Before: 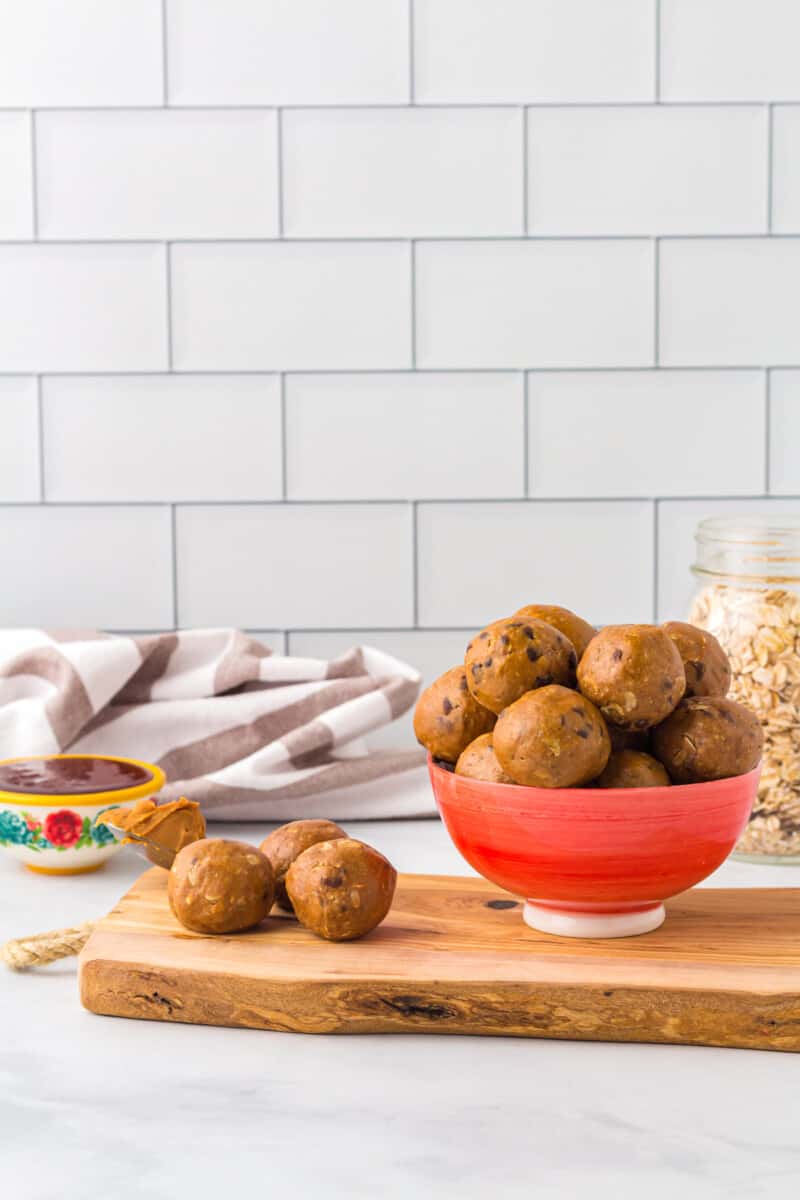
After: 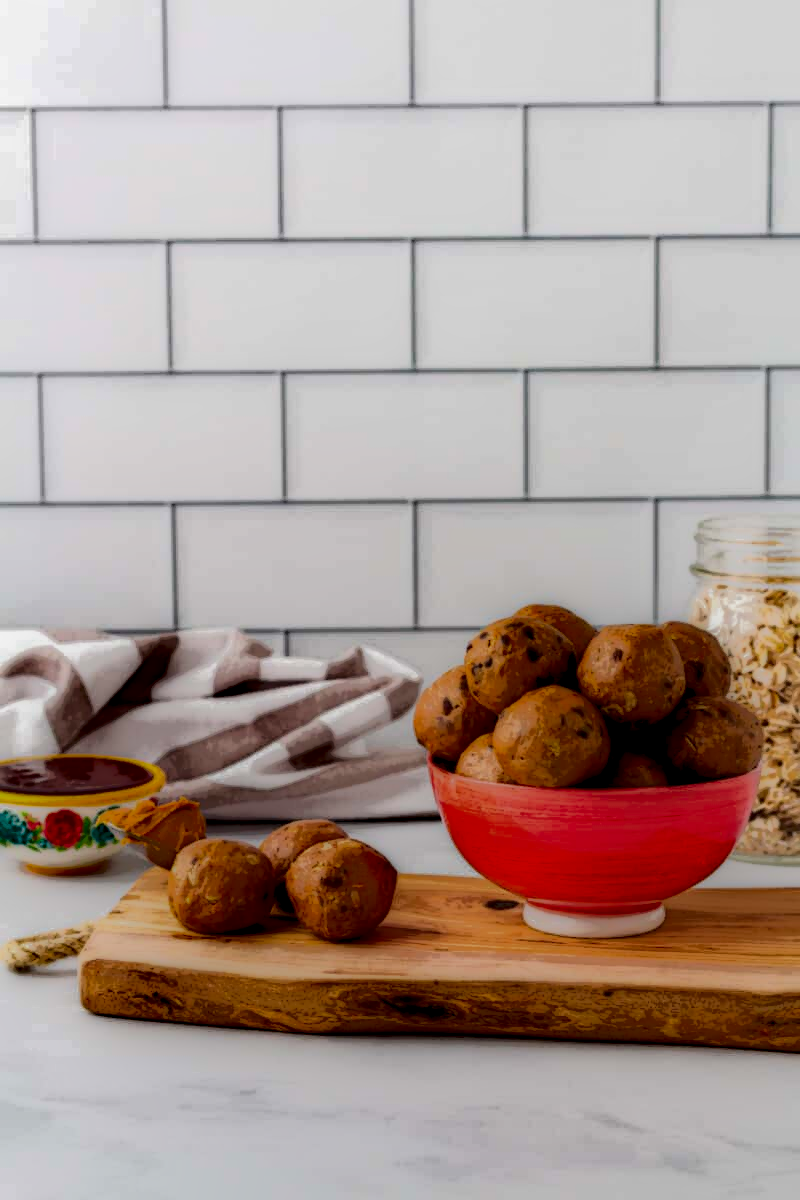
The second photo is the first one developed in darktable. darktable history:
local contrast: highlights 0%, shadows 198%, detail 164%, midtone range 0.001
shadows and highlights: soften with gaussian
